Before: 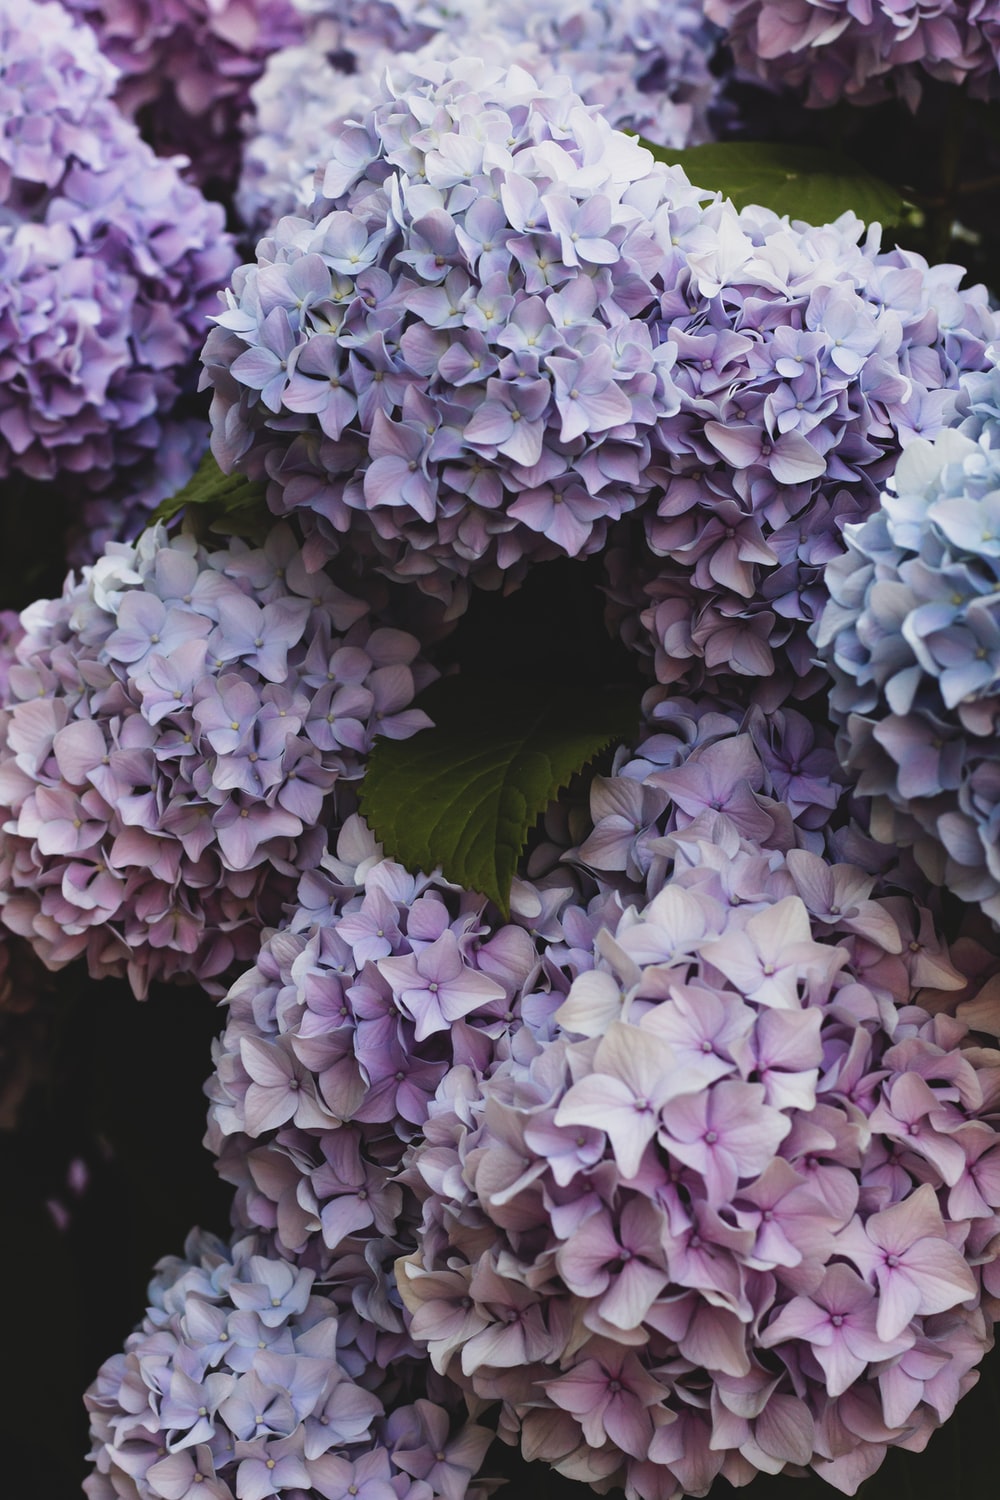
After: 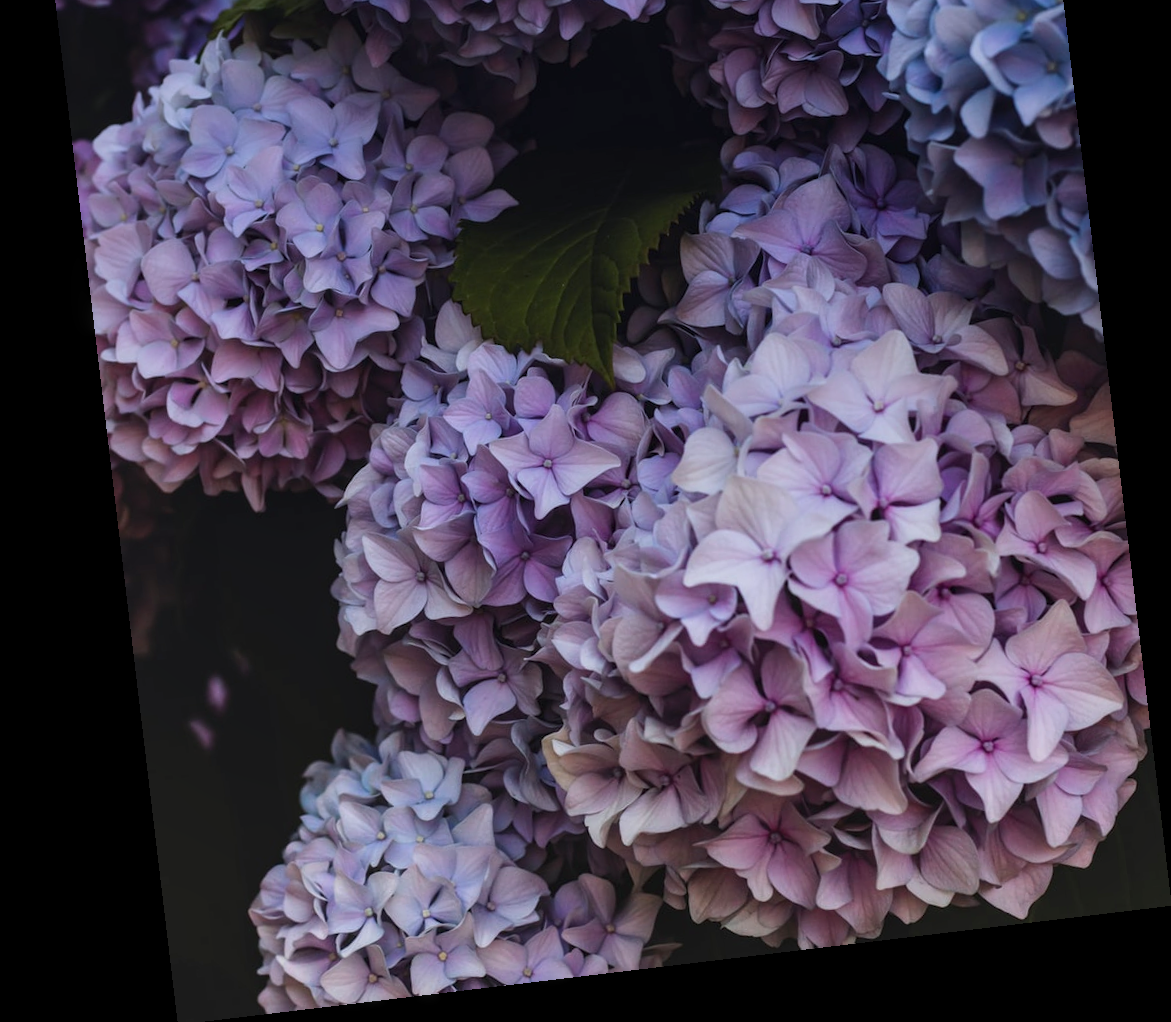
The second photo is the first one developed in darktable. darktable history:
graduated density: hue 238.83°, saturation 50%
rotate and perspective: rotation -6.83°, automatic cropping off
local contrast: on, module defaults
crop and rotate: top 36.435%
